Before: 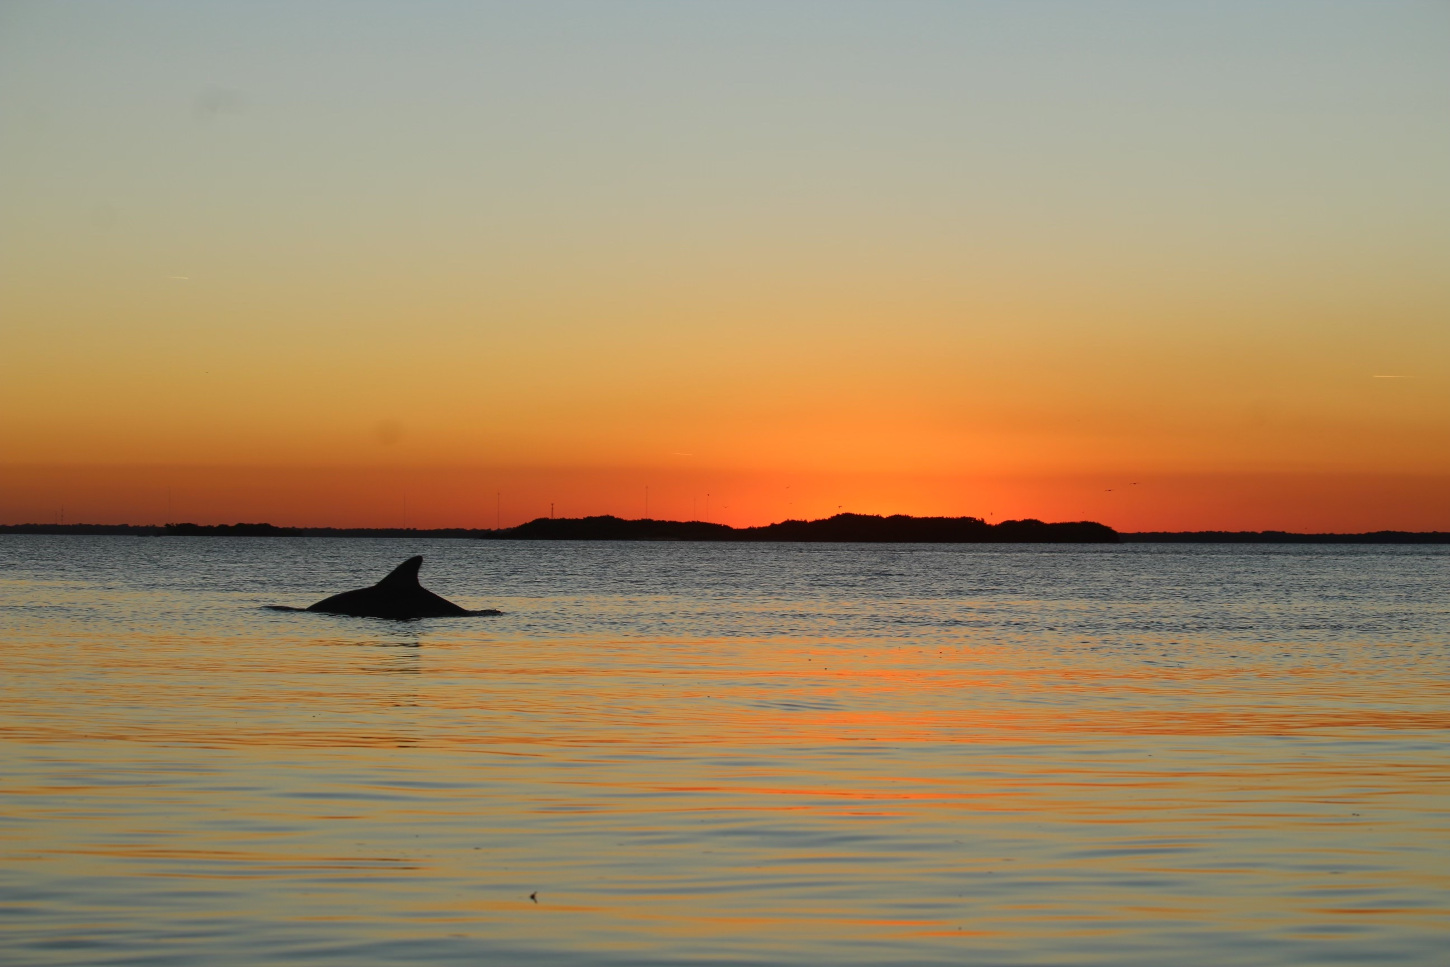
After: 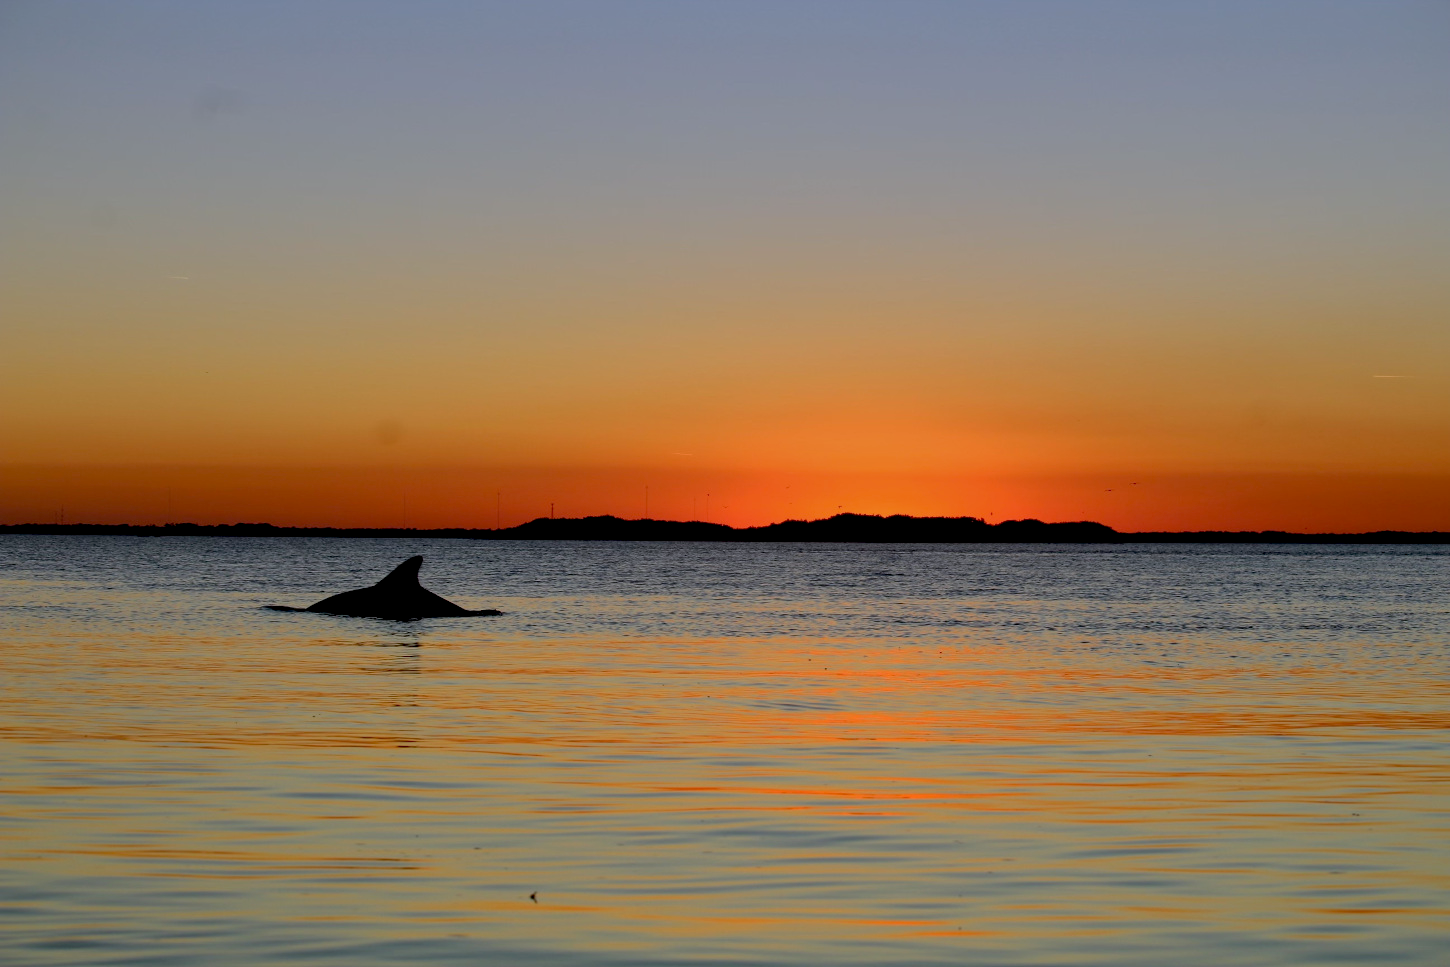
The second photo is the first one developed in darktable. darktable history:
base curve: curves: ch0 [(0.017, 0) (0.425, 0.441) (0.844, 0.933) (1, 1)], preserve colors none
graduated density: hue 238.83°, saturation 50%
shadows and highlights: white point adjustment 1, soften with gaussian
